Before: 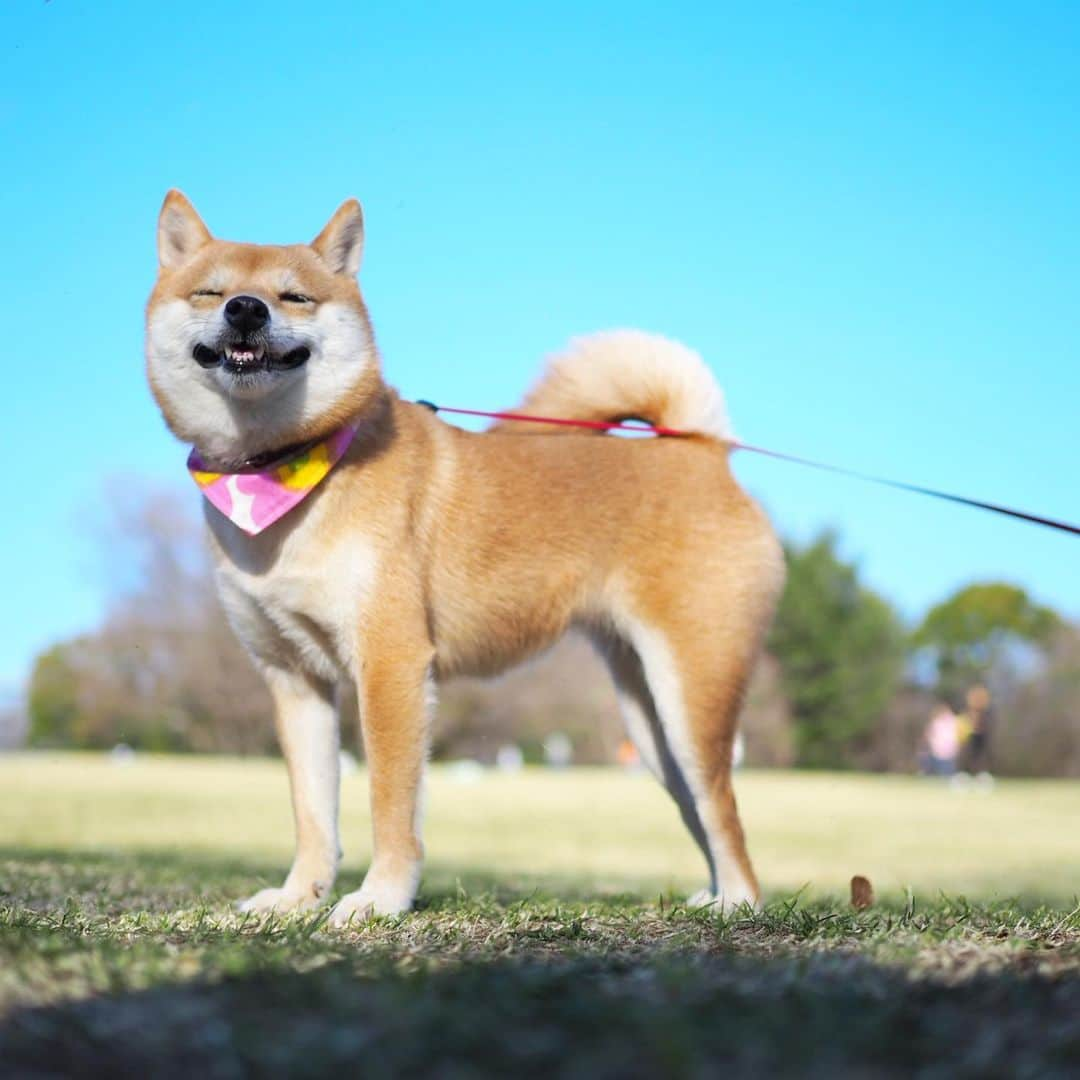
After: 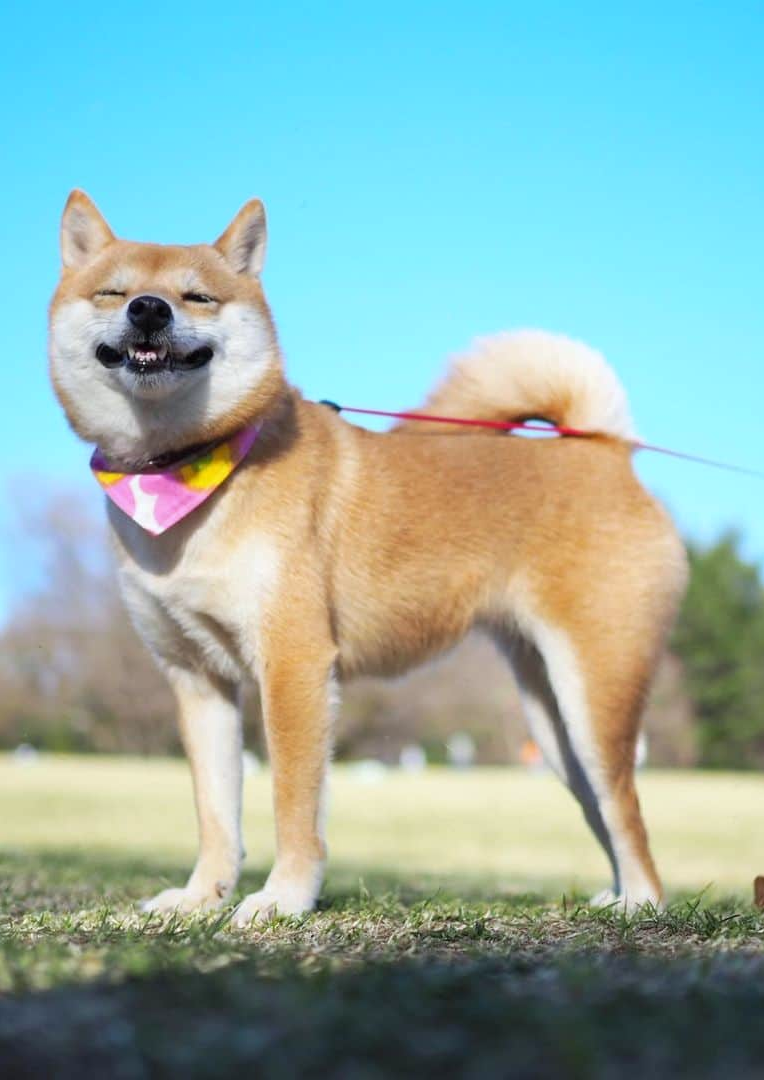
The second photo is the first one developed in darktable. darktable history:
white balance: red 0.986, blue 1.01
crop and rotate: left 9.061%, right 20.142%
